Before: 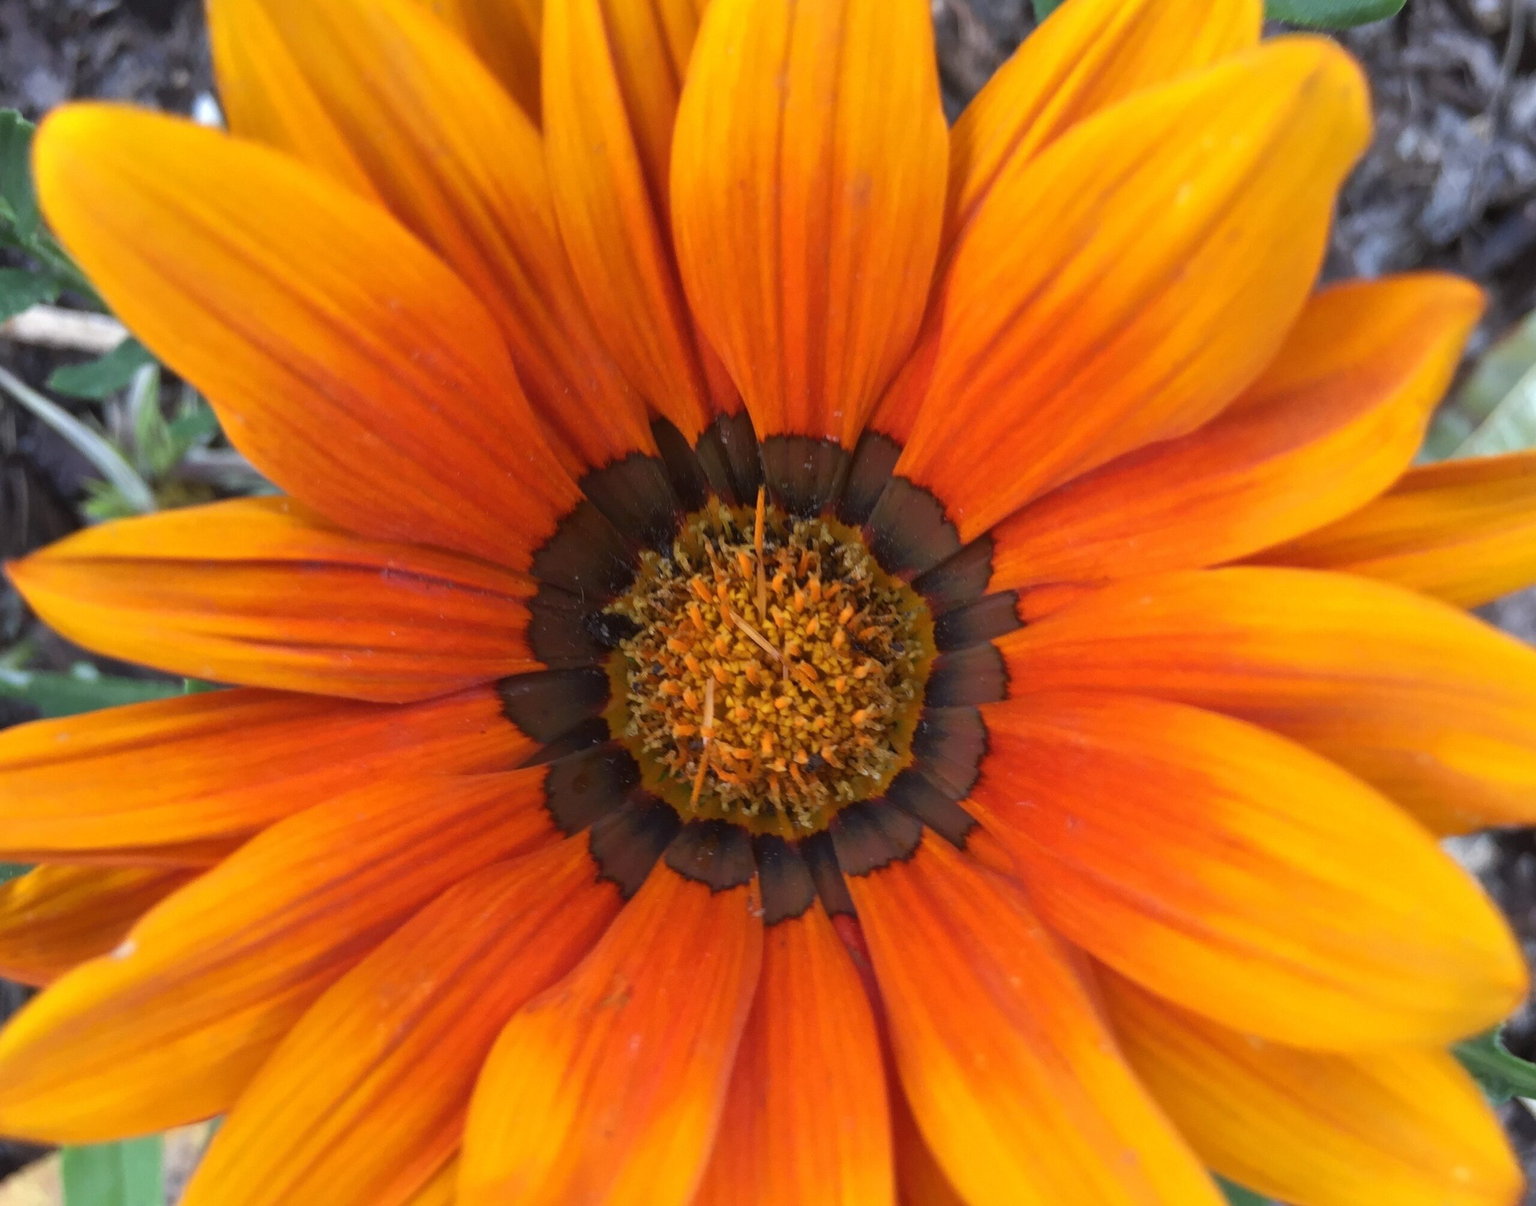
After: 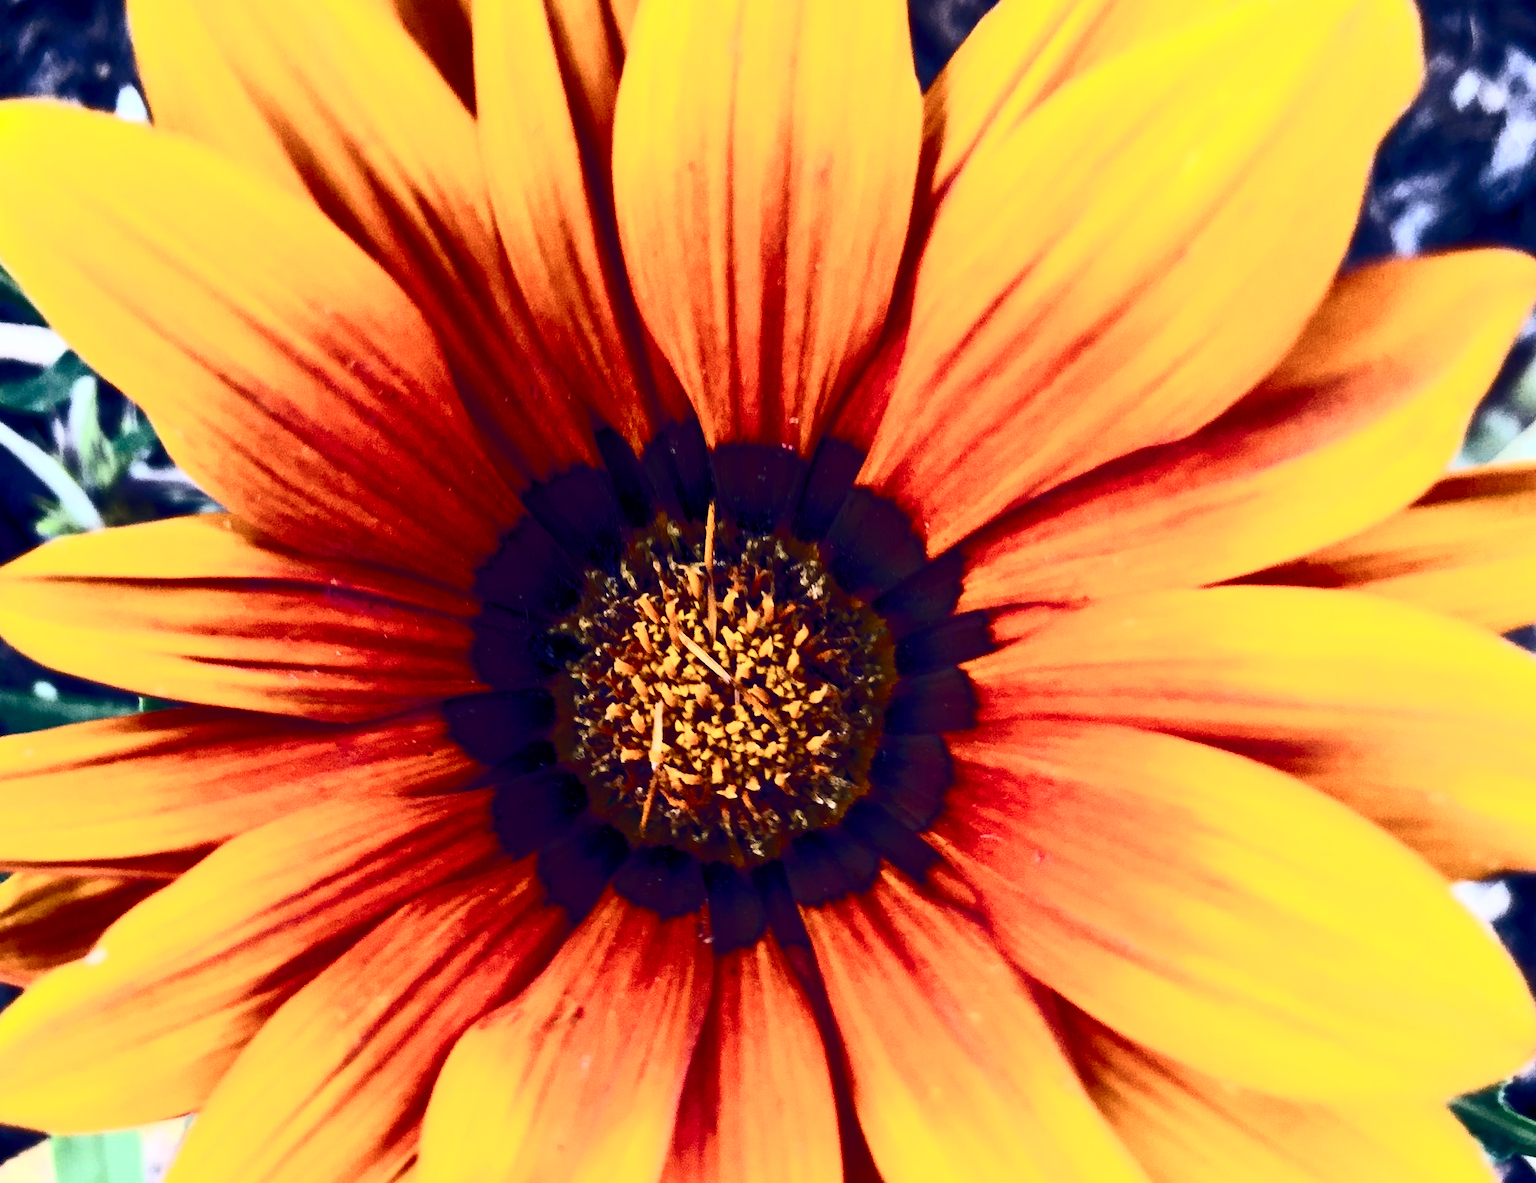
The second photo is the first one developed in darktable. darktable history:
crop: top 1.049%, right 0.001%
rotate and perspective: rotation 0.062°, lens shift (vertical) 0.115, lens shift (horizontal) -0.133, crop left 0.047, crop right 0.94, crop top 0.061, crop bottom 0.94
color balance rgb: shadows lift › luminance -41.13%, shadows lift › chroma 14.13%, shadows lift › hue 260°, power › luminance -3.76%, power › chroma 0.56%, power › hue 40.37°, highlights gain › luminance 16.81%, highlights gain › chroma 2.94%, highlights gain › hue 260°, global offset › luminance -0.29%, global offset › chroma 0.31%, global offset › hue 260°, perceptual saturation grading › global saturation 20%, perceptual saturation grading › highlights -13.92%, perceptual saturation grading › shadows 50%
contrast brightness saturation: contrast 0.93, brightness 0.2
